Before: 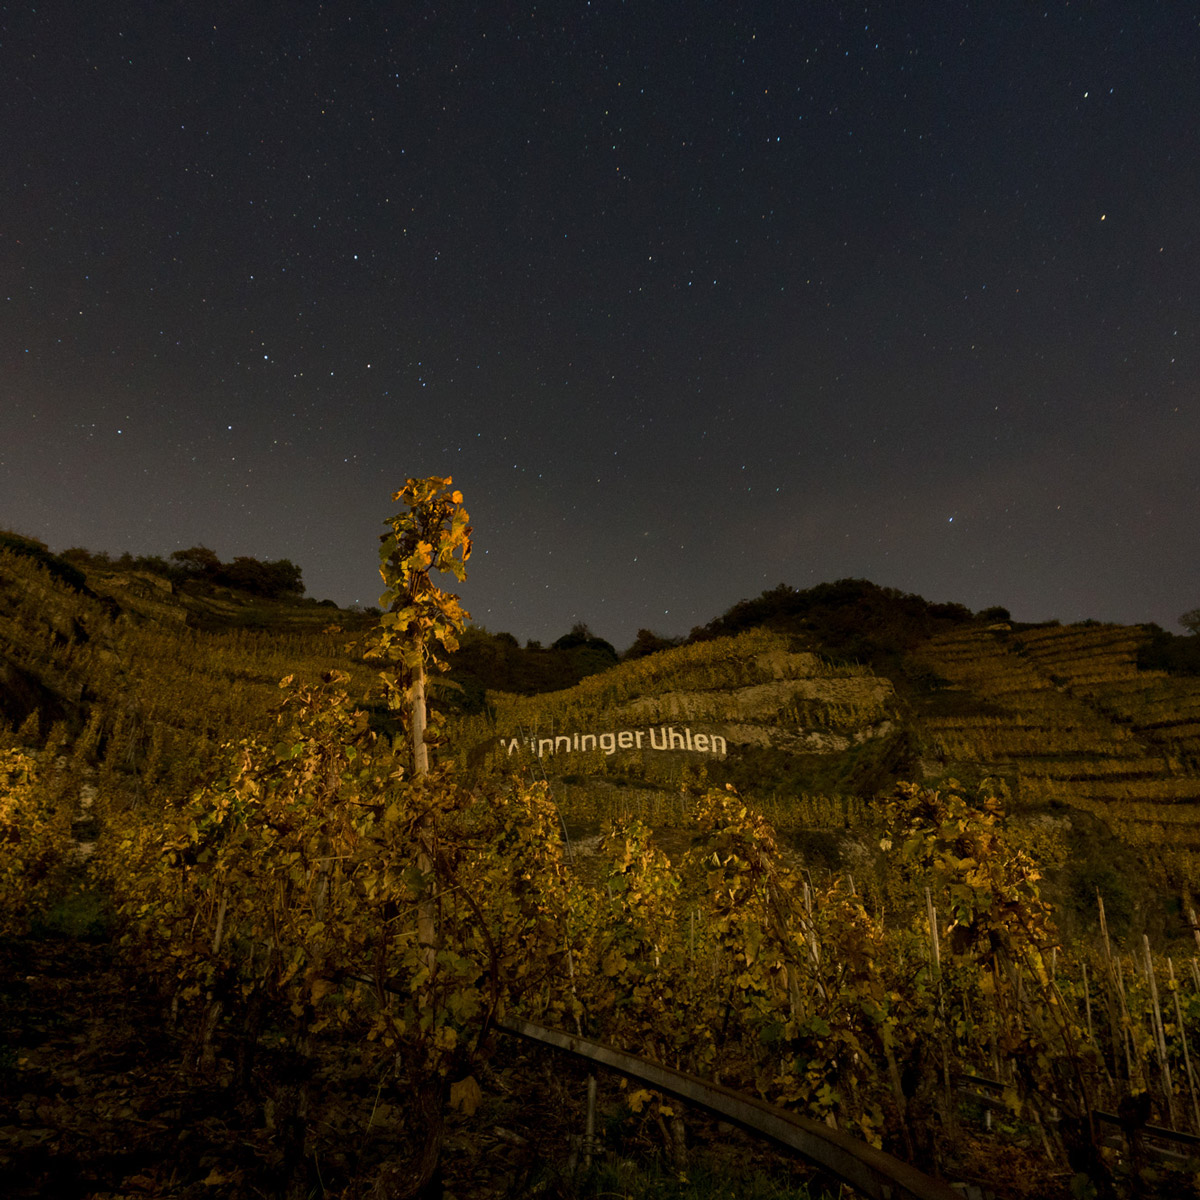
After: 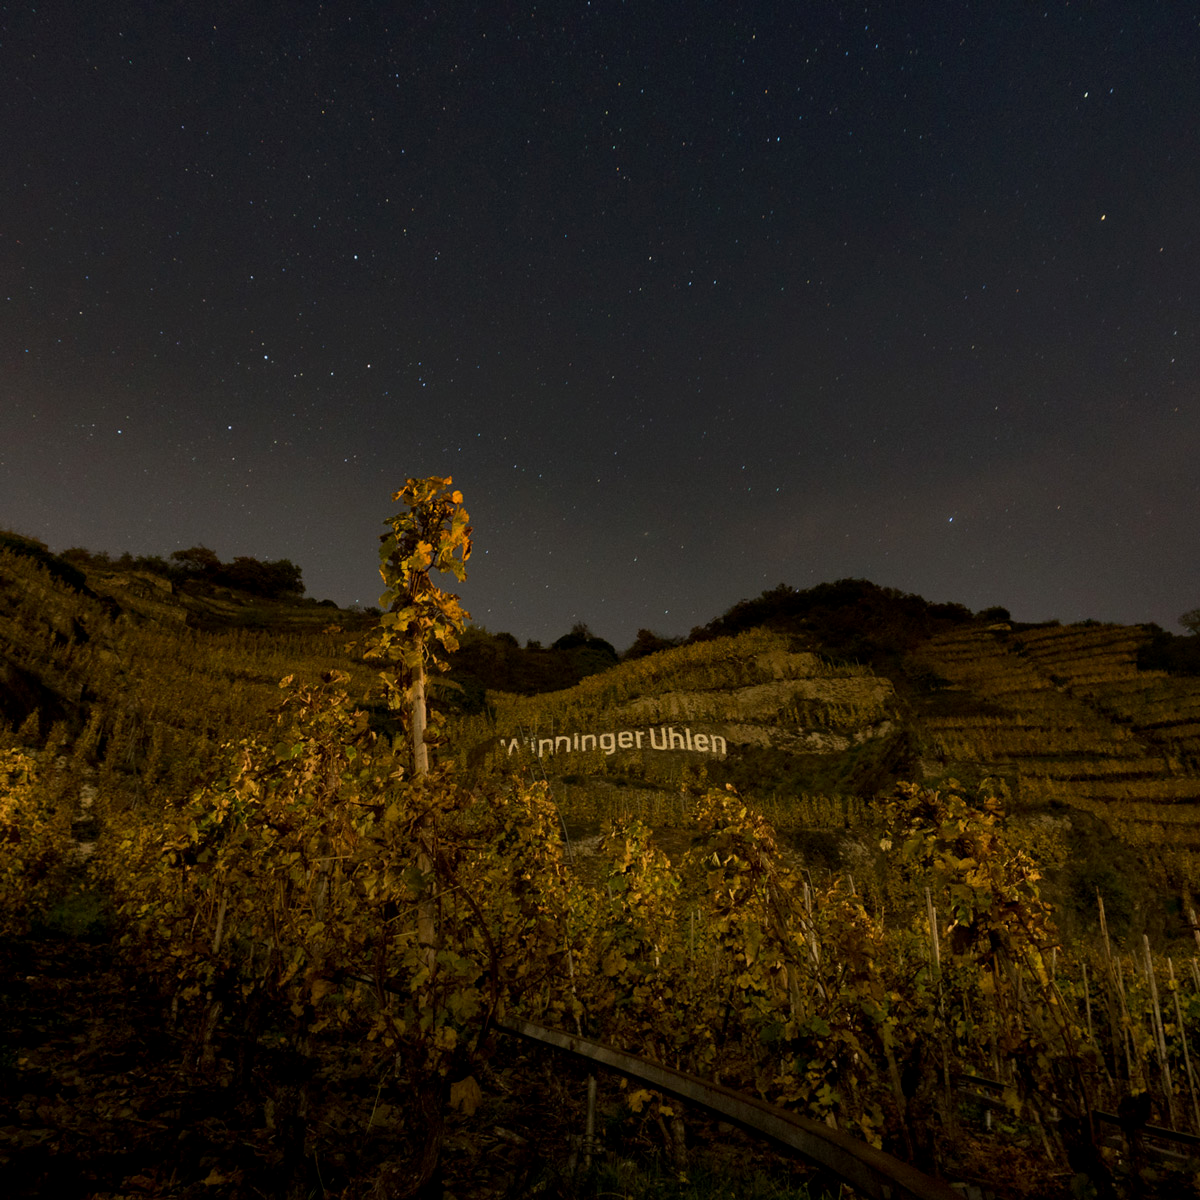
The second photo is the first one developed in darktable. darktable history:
exposure: black level correction 0.001, exposure -0.197 EV, compensate highlight preservation false
